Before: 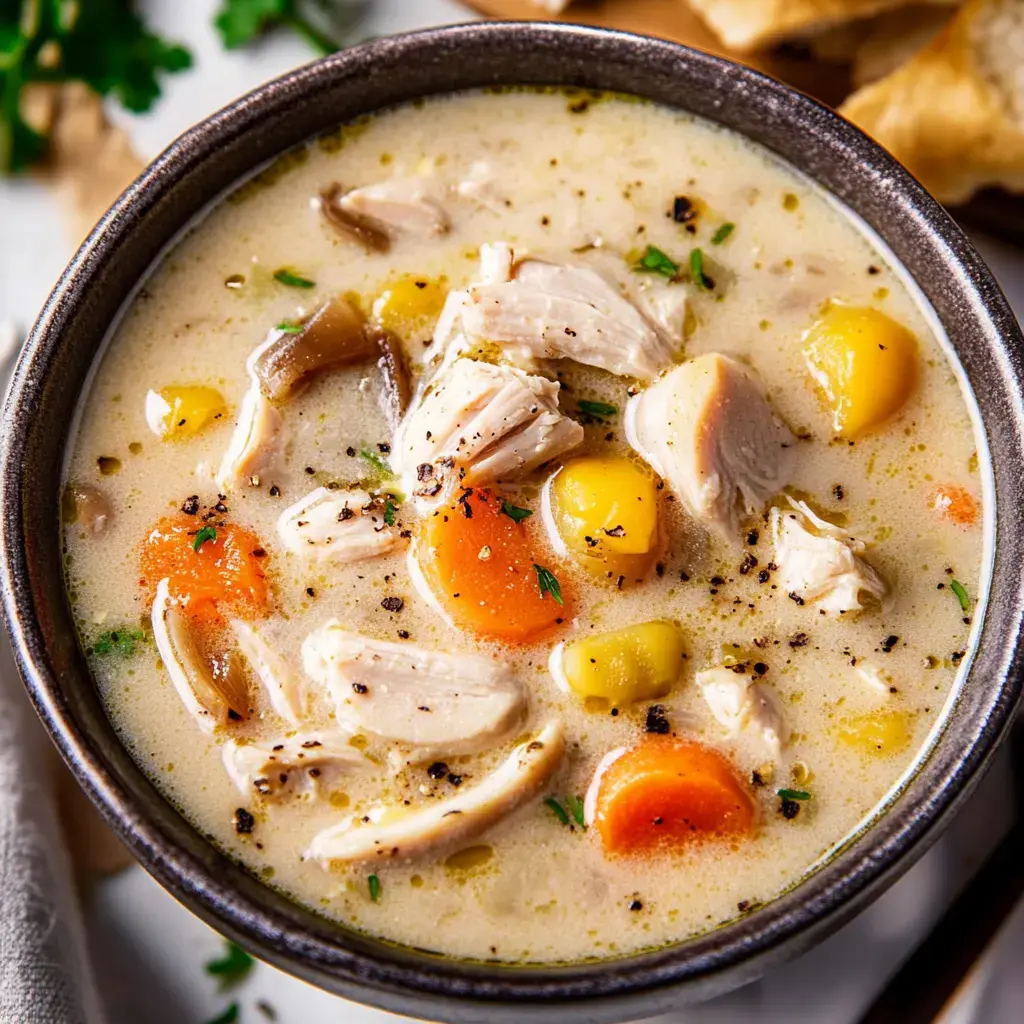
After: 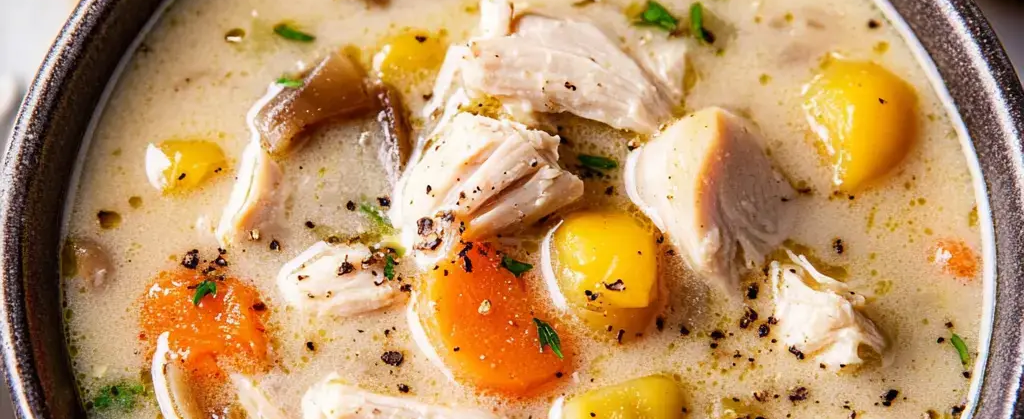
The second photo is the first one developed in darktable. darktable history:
crop and rotate: top 24.113%, bottom 34.89%
exposure: compensate highlight preservation false
